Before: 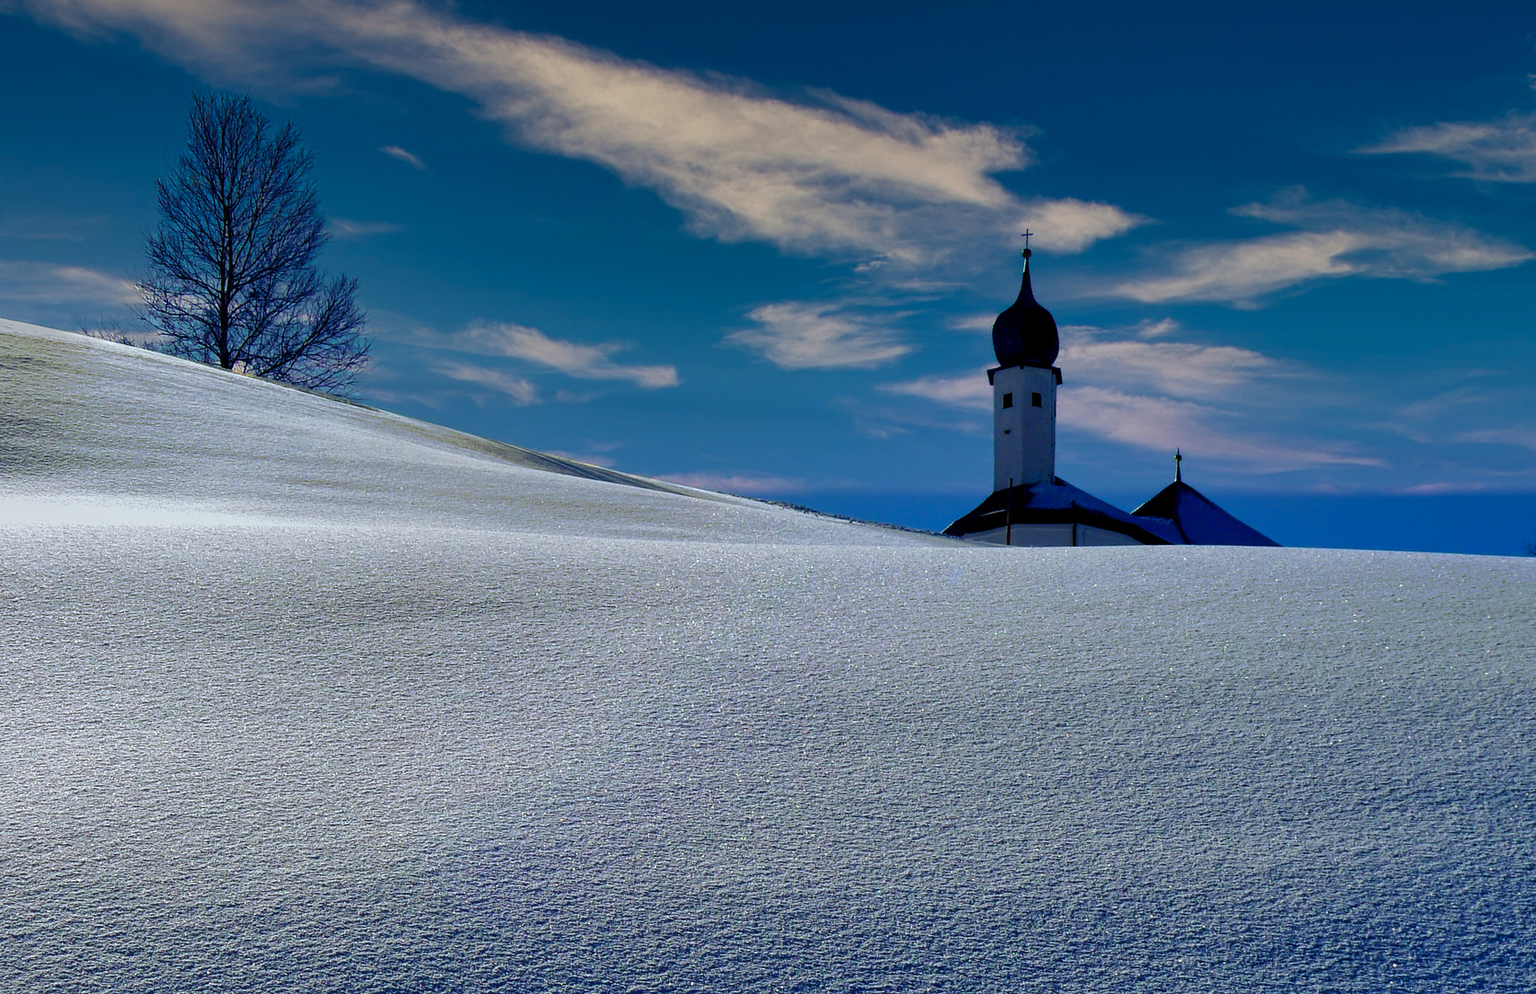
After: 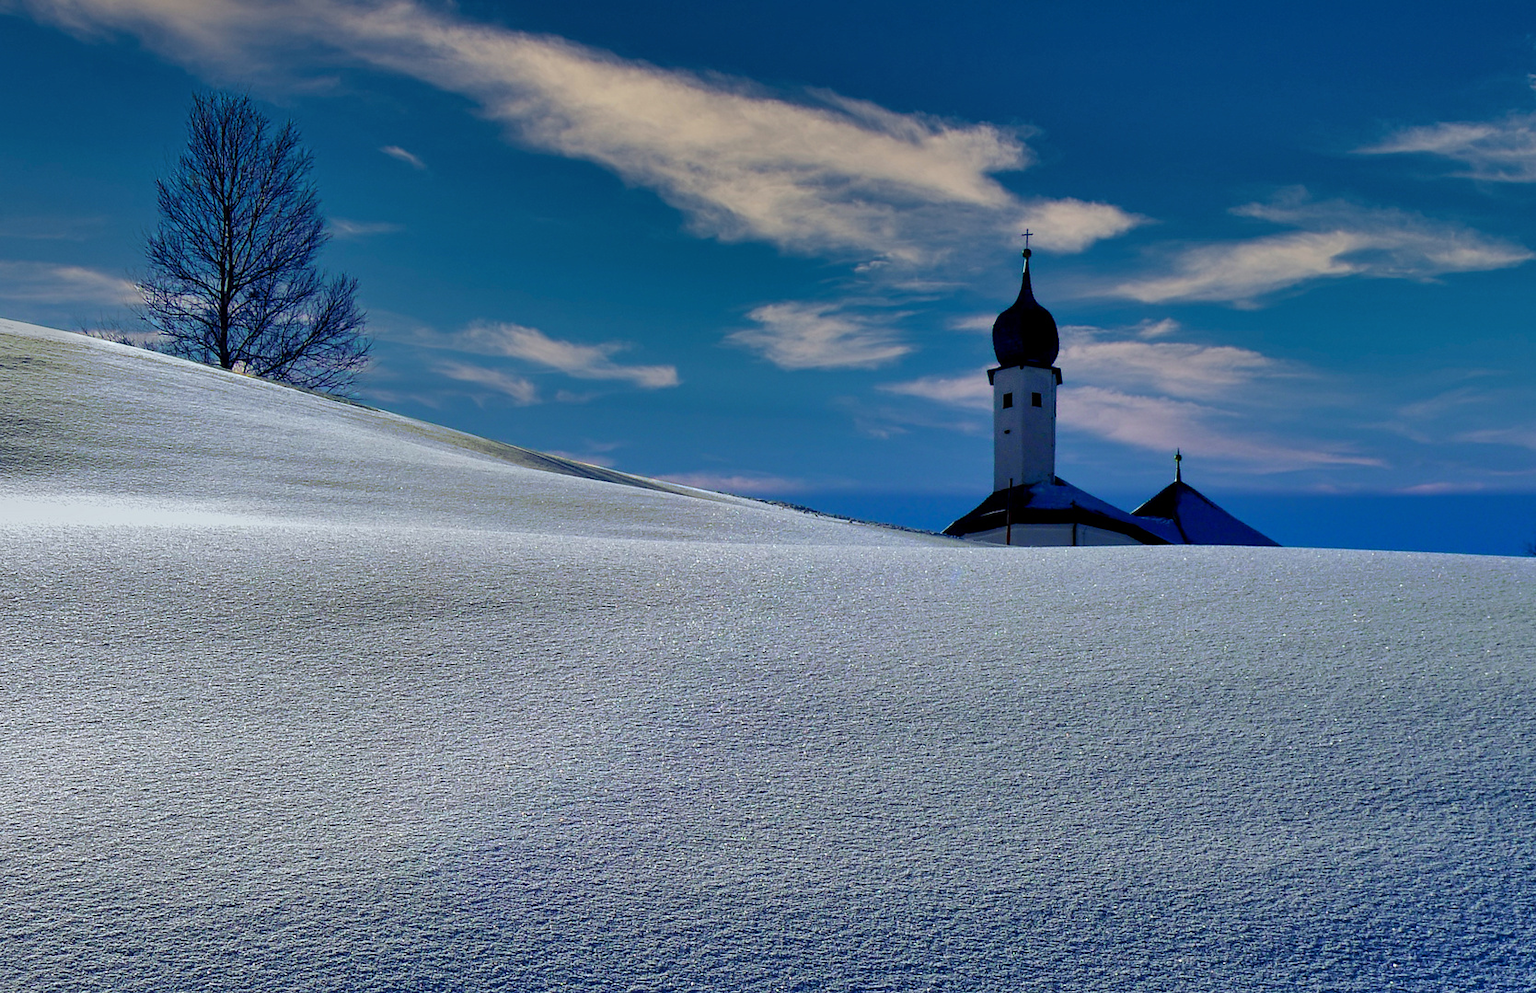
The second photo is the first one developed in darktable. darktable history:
shadows and highlights: highlights color adjustment 32.64%, low approximation 0.01, soften with gaussian
